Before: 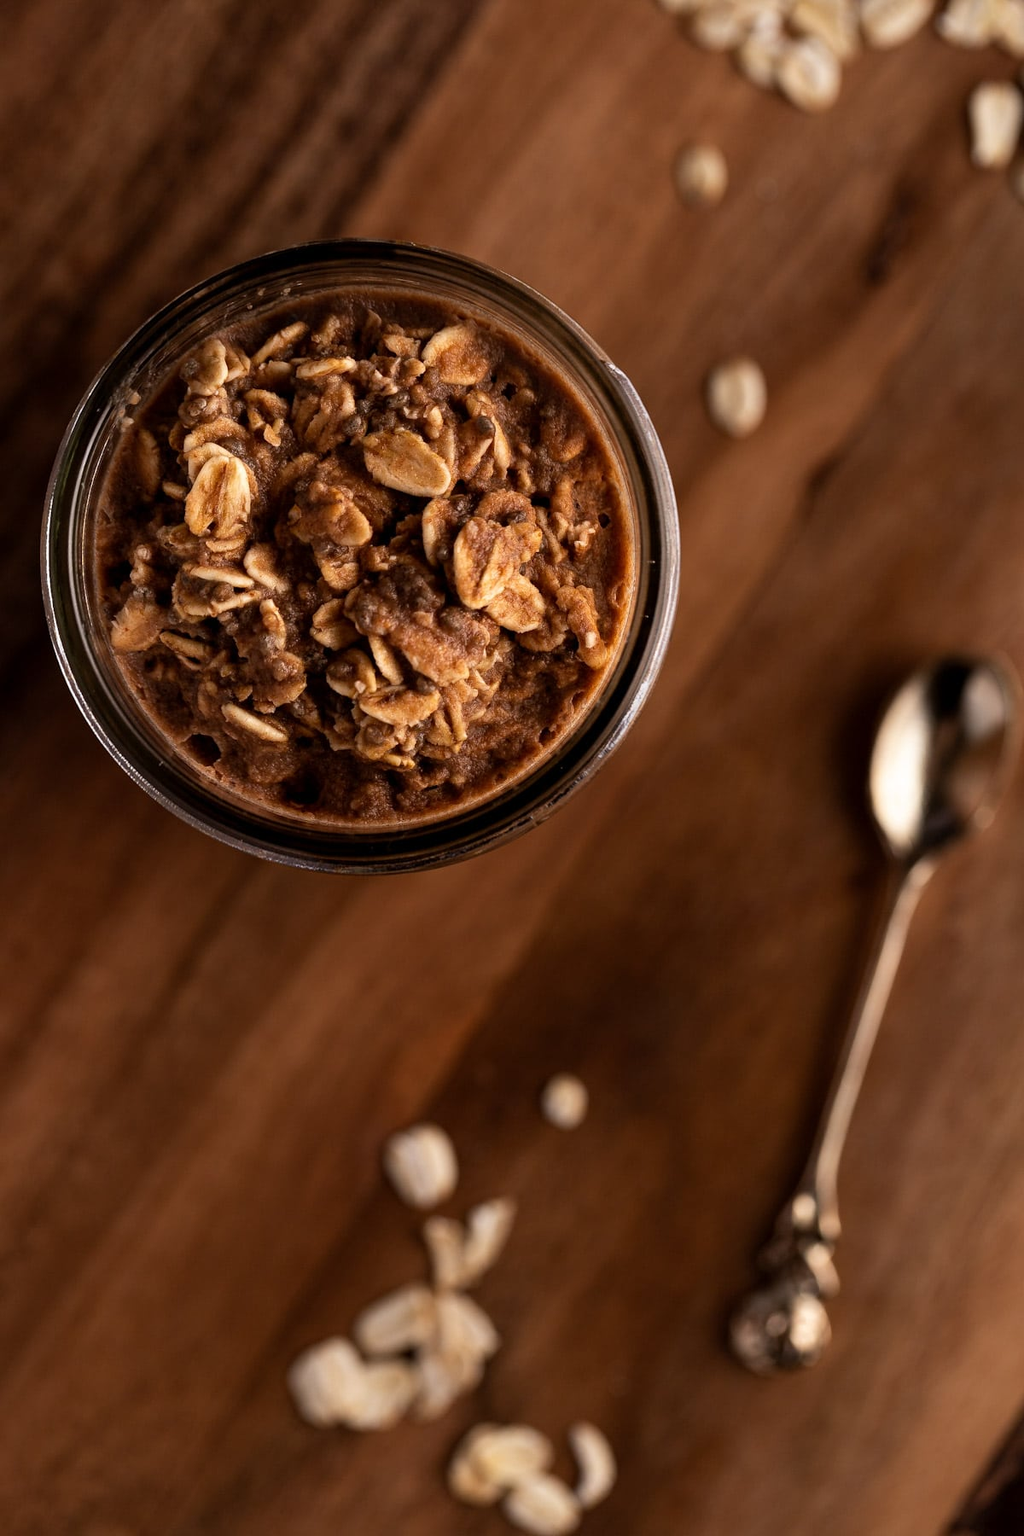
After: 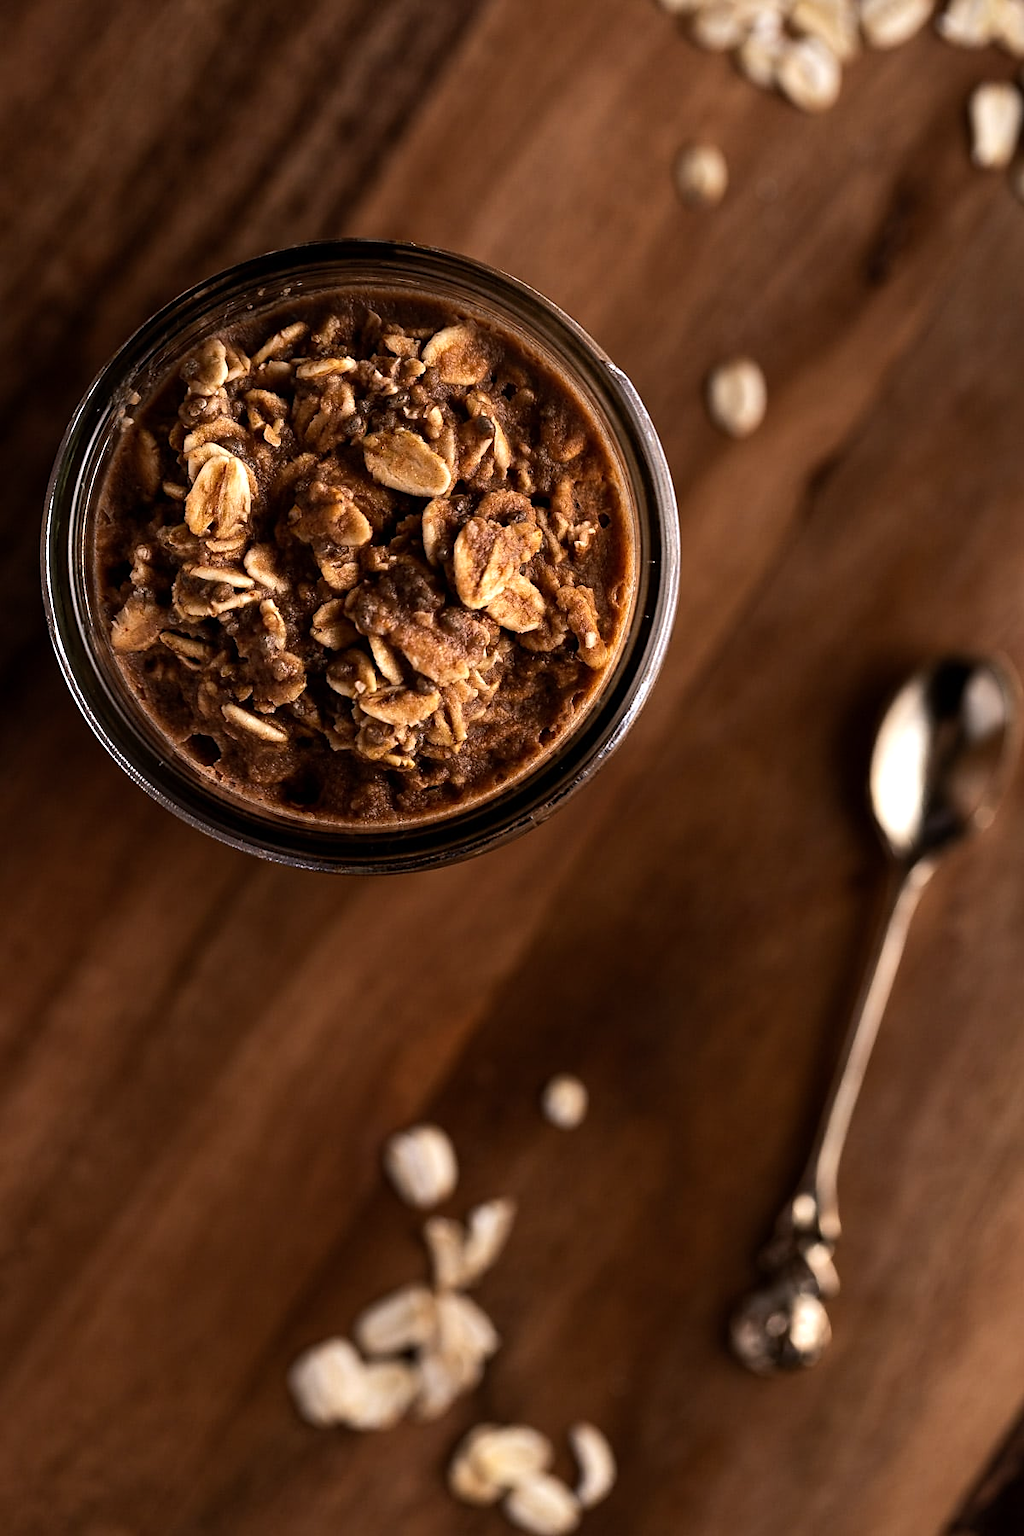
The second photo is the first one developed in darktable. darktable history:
tone equalizer: -8 EV -0.417 EV, -7 EV -0.389 EV, -6 EV -0.333 EV, -5 EV -0.222 EV, -3 EV 0.222 EV, -2 EV 0.333 EV, -1 EV 0.389 EV, +0 EV 0.417 EV, edges refinement/feathering 500, mask exposure compensation -1.57 EV, preserve details no
sharpen: radius 1.864, amount 0.398, threshold 1.271
white balance: red 0.98, blue 1.034
